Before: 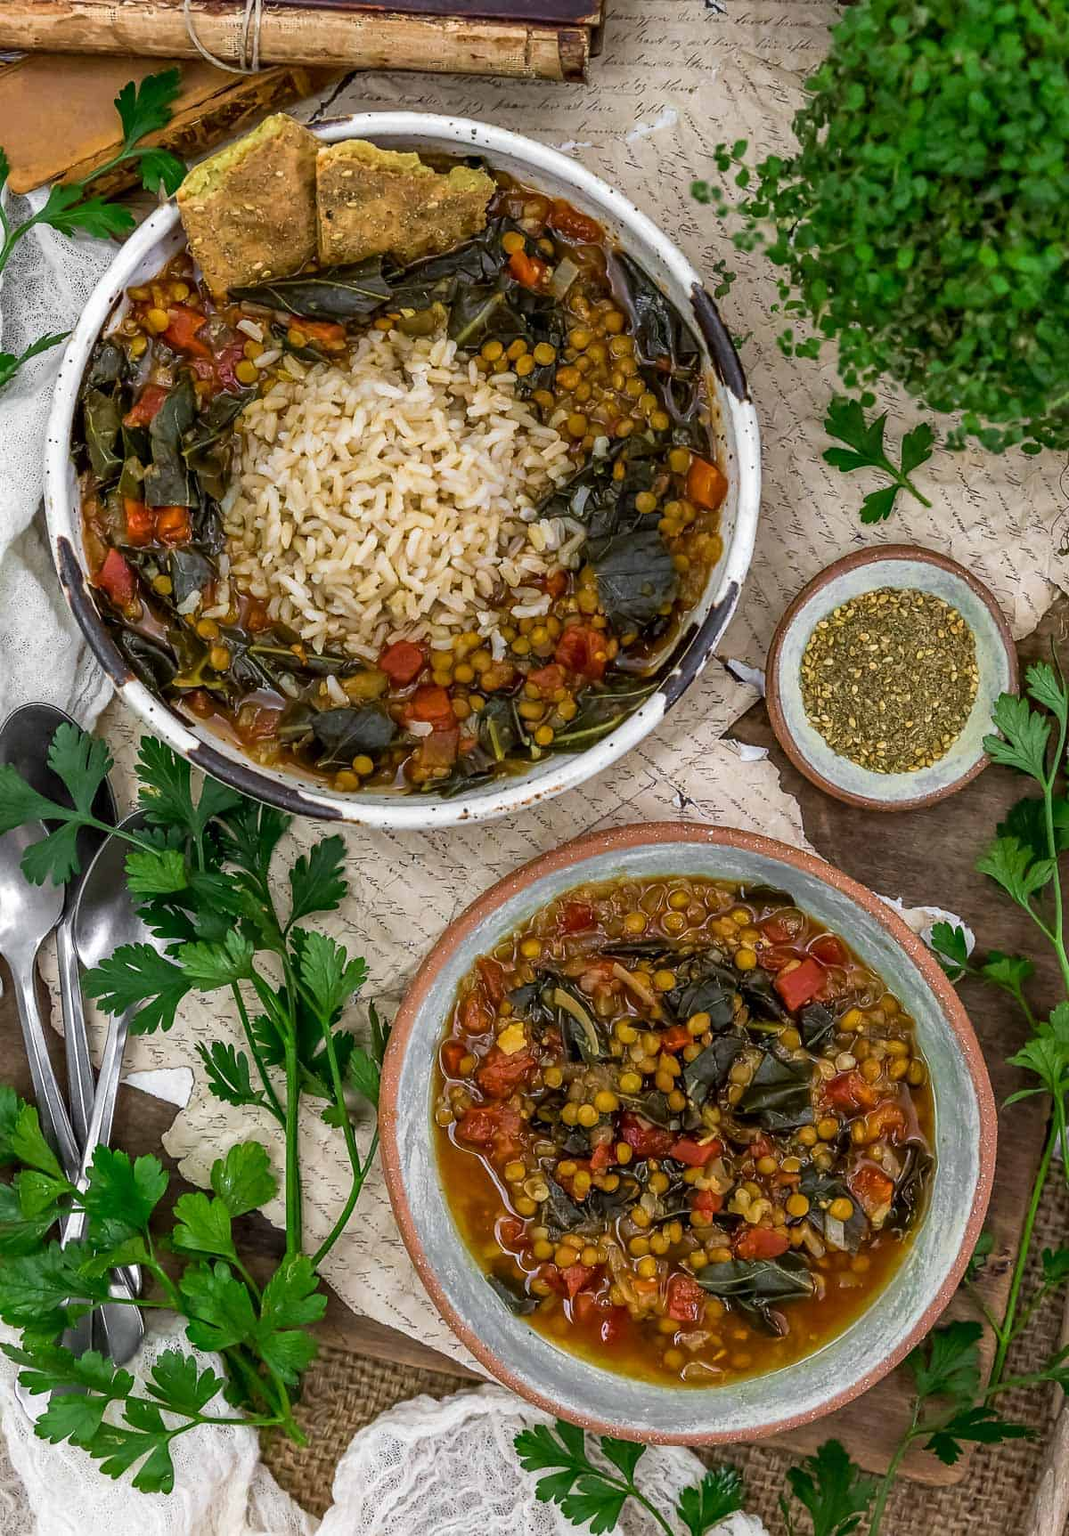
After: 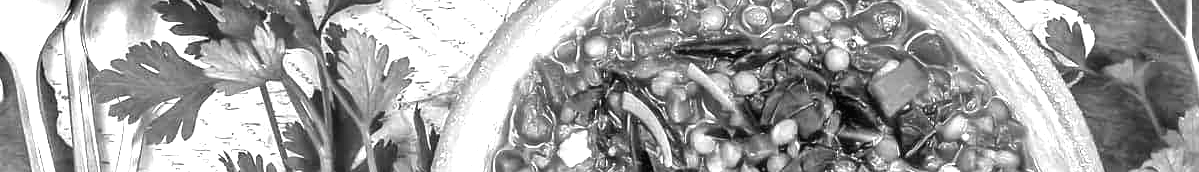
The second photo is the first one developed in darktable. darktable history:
crop and rotate: top 59.084%, bottom 30.916%
exposure: black level correction 0, exposure 1.741 EV, compensate exposure bias true, compensate highlight preservation false
monochrome: on, module defaults
white balance: red 0.954, blue 1.079
